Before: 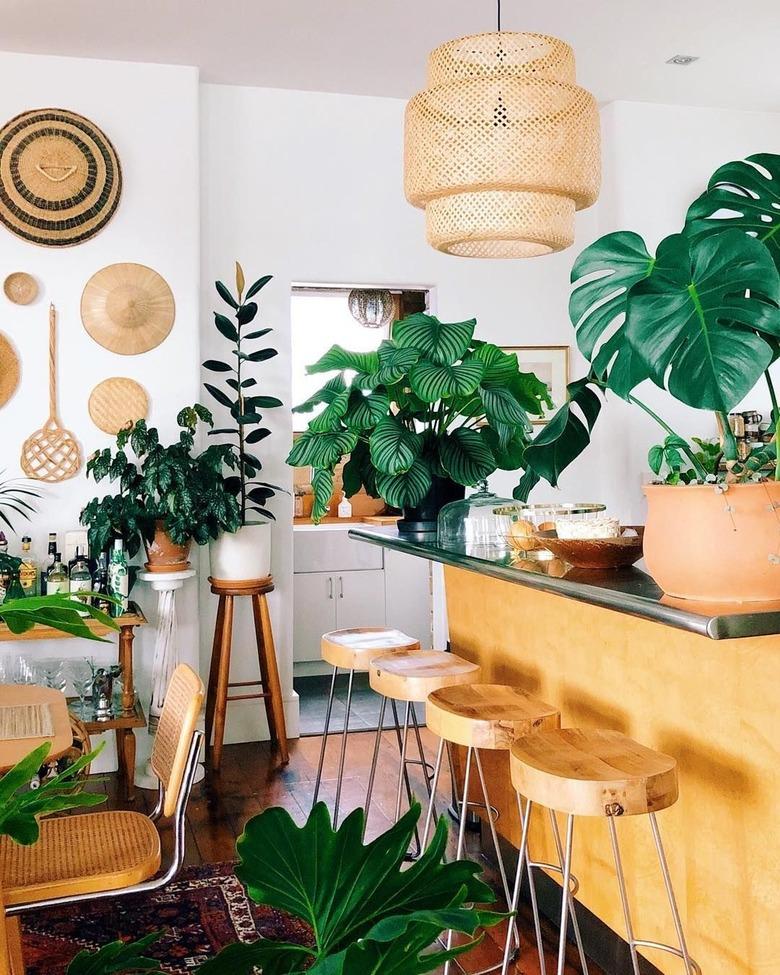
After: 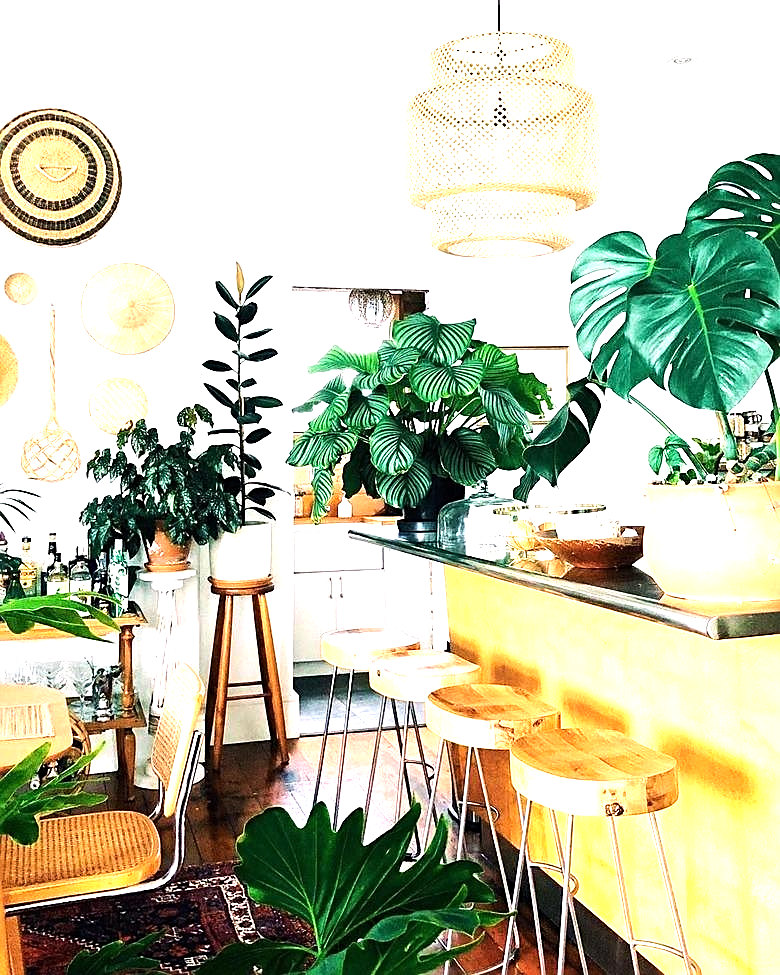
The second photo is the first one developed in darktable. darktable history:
tone equalizer: -8 EV -0.769 EV, -7 EV -0.665 EV, -6 EV -0.574 EV, -5 EV -0.384 EV, -3 EV 0.4 EV, -2 EV 0.6 EV, -1 EV 0.681 EV, +0 EV 0.73 EV, edges refinement/feathering 500, mask exposure compensation -1.57 EV, preserve details no
exposure: exposure 0.734 EV, compensate highlight preservation false
sharpen: on, module defaults
